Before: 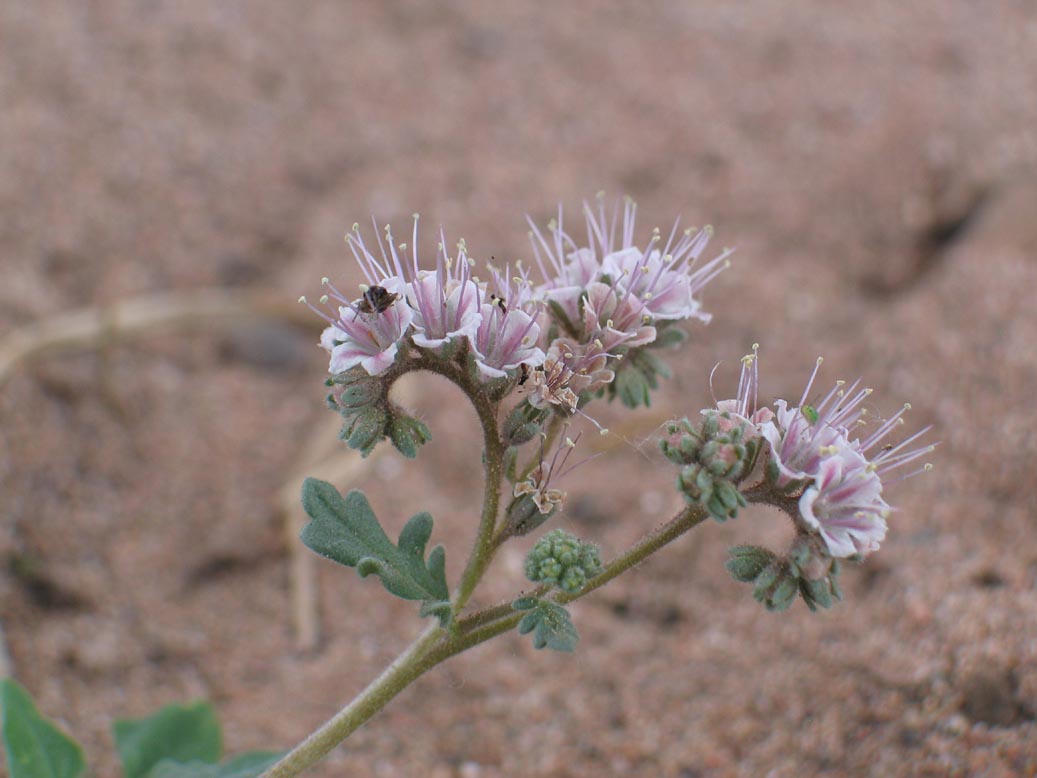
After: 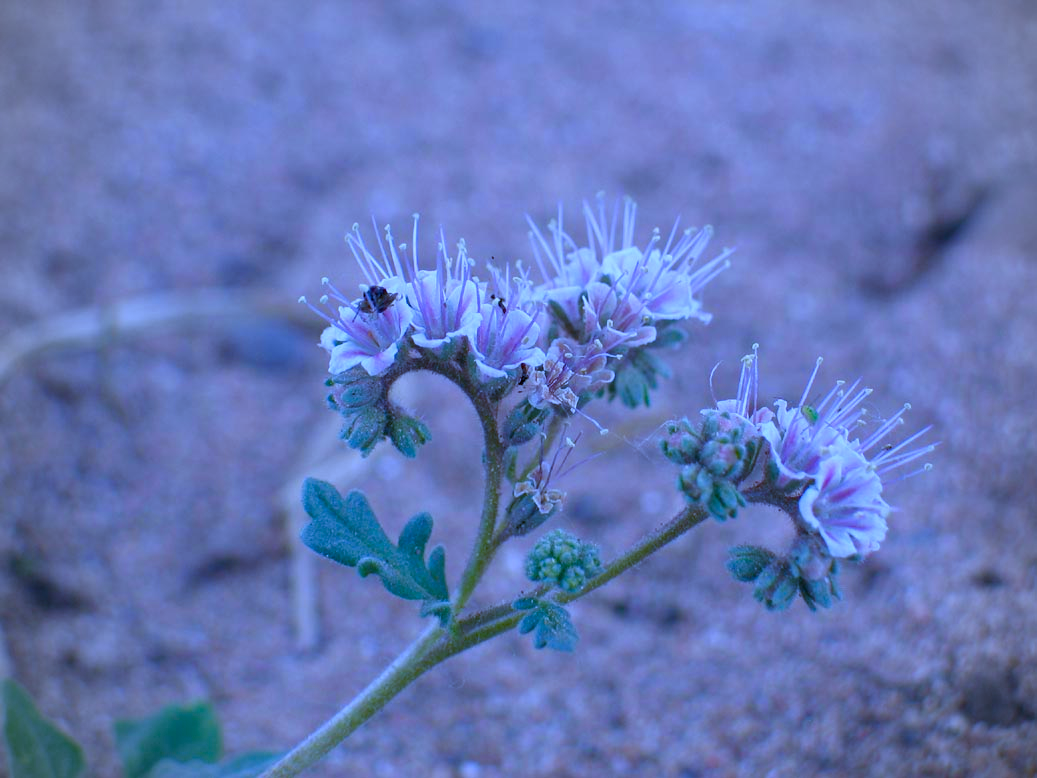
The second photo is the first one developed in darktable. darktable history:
color balance rgb: shadows lift › chroma 1%, shadows lift › hue 240.84°, highlights gain › chroma 2%, highlights gain › hue 73.2°, global offset › luminance -0.5%, perceptual saturation grading › global saturation 20%, perceptual saturation grading › highlights -25%, perceptual saturation grading › shadows 50%, global vibrance 25.26%
vignetting: unbound false
white balance: red 0.766, blue 1.537
